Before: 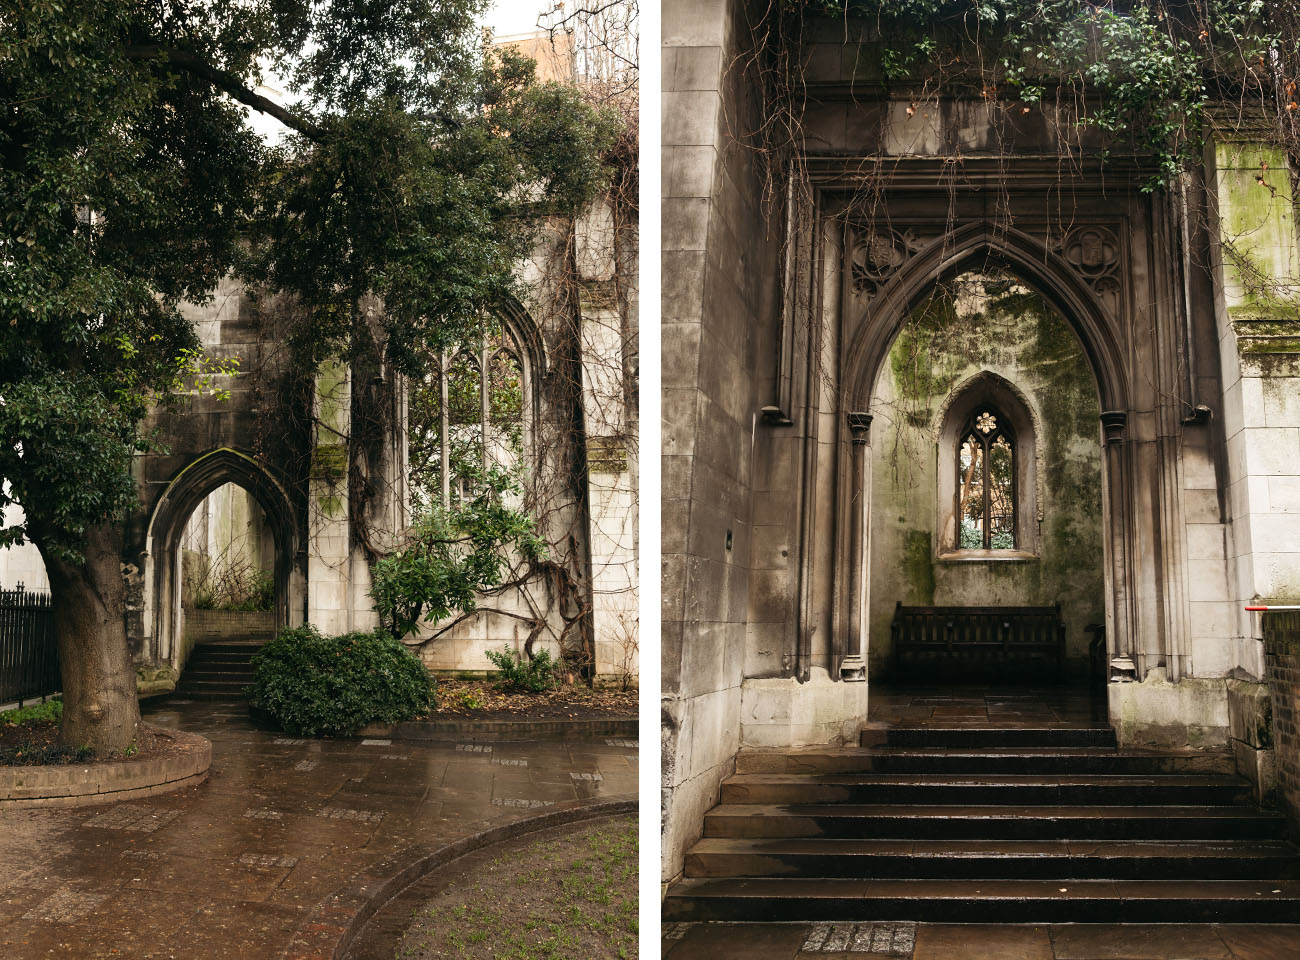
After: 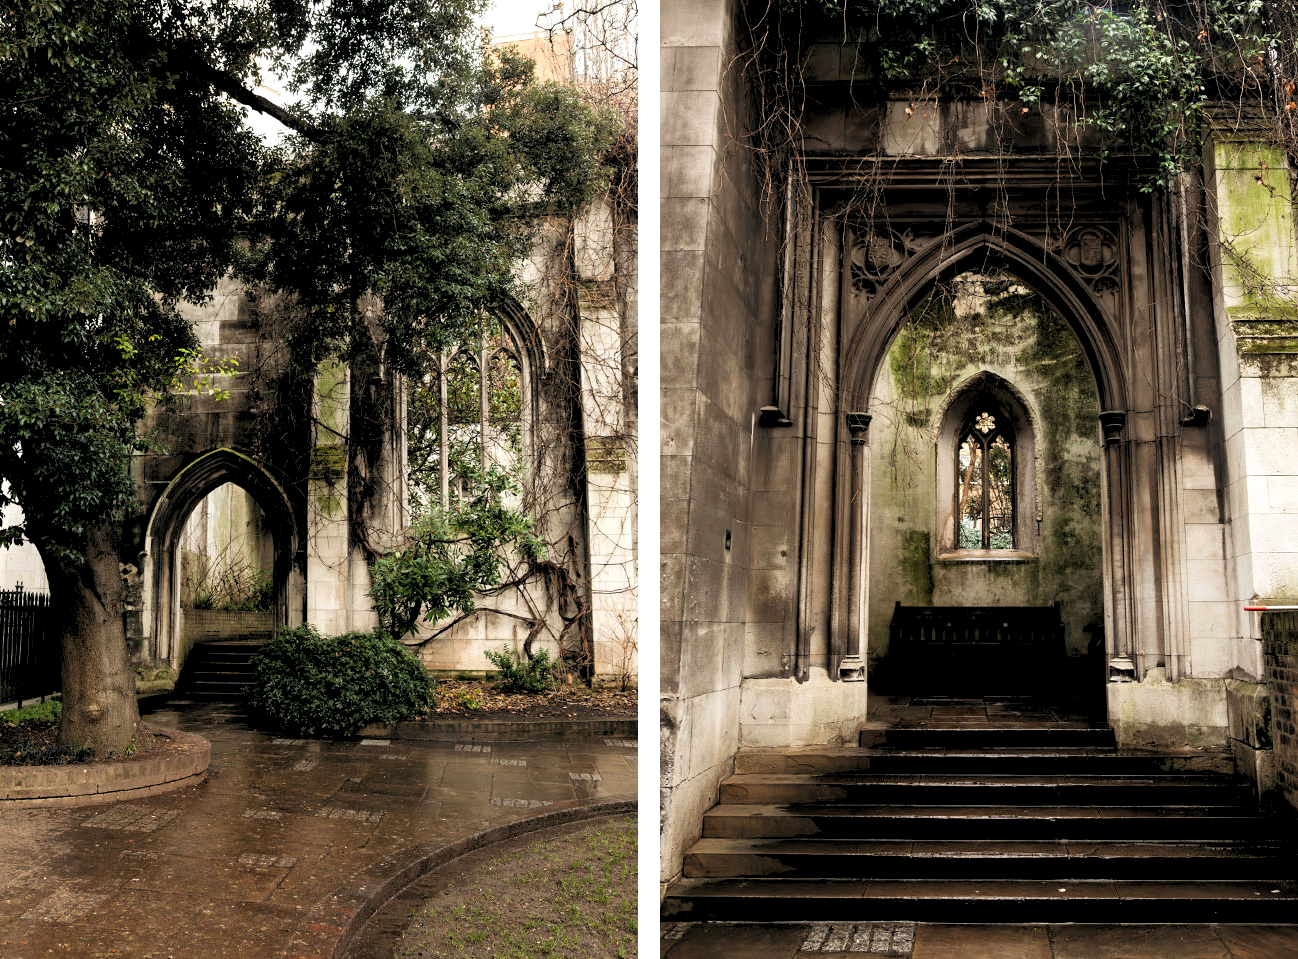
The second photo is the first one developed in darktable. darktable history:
rgb levels: levels [[0.013, 0.434, 0.89], [0, 0.5, 1], [0, 0.5, 1]]
crop and rotate: left 0.126%
